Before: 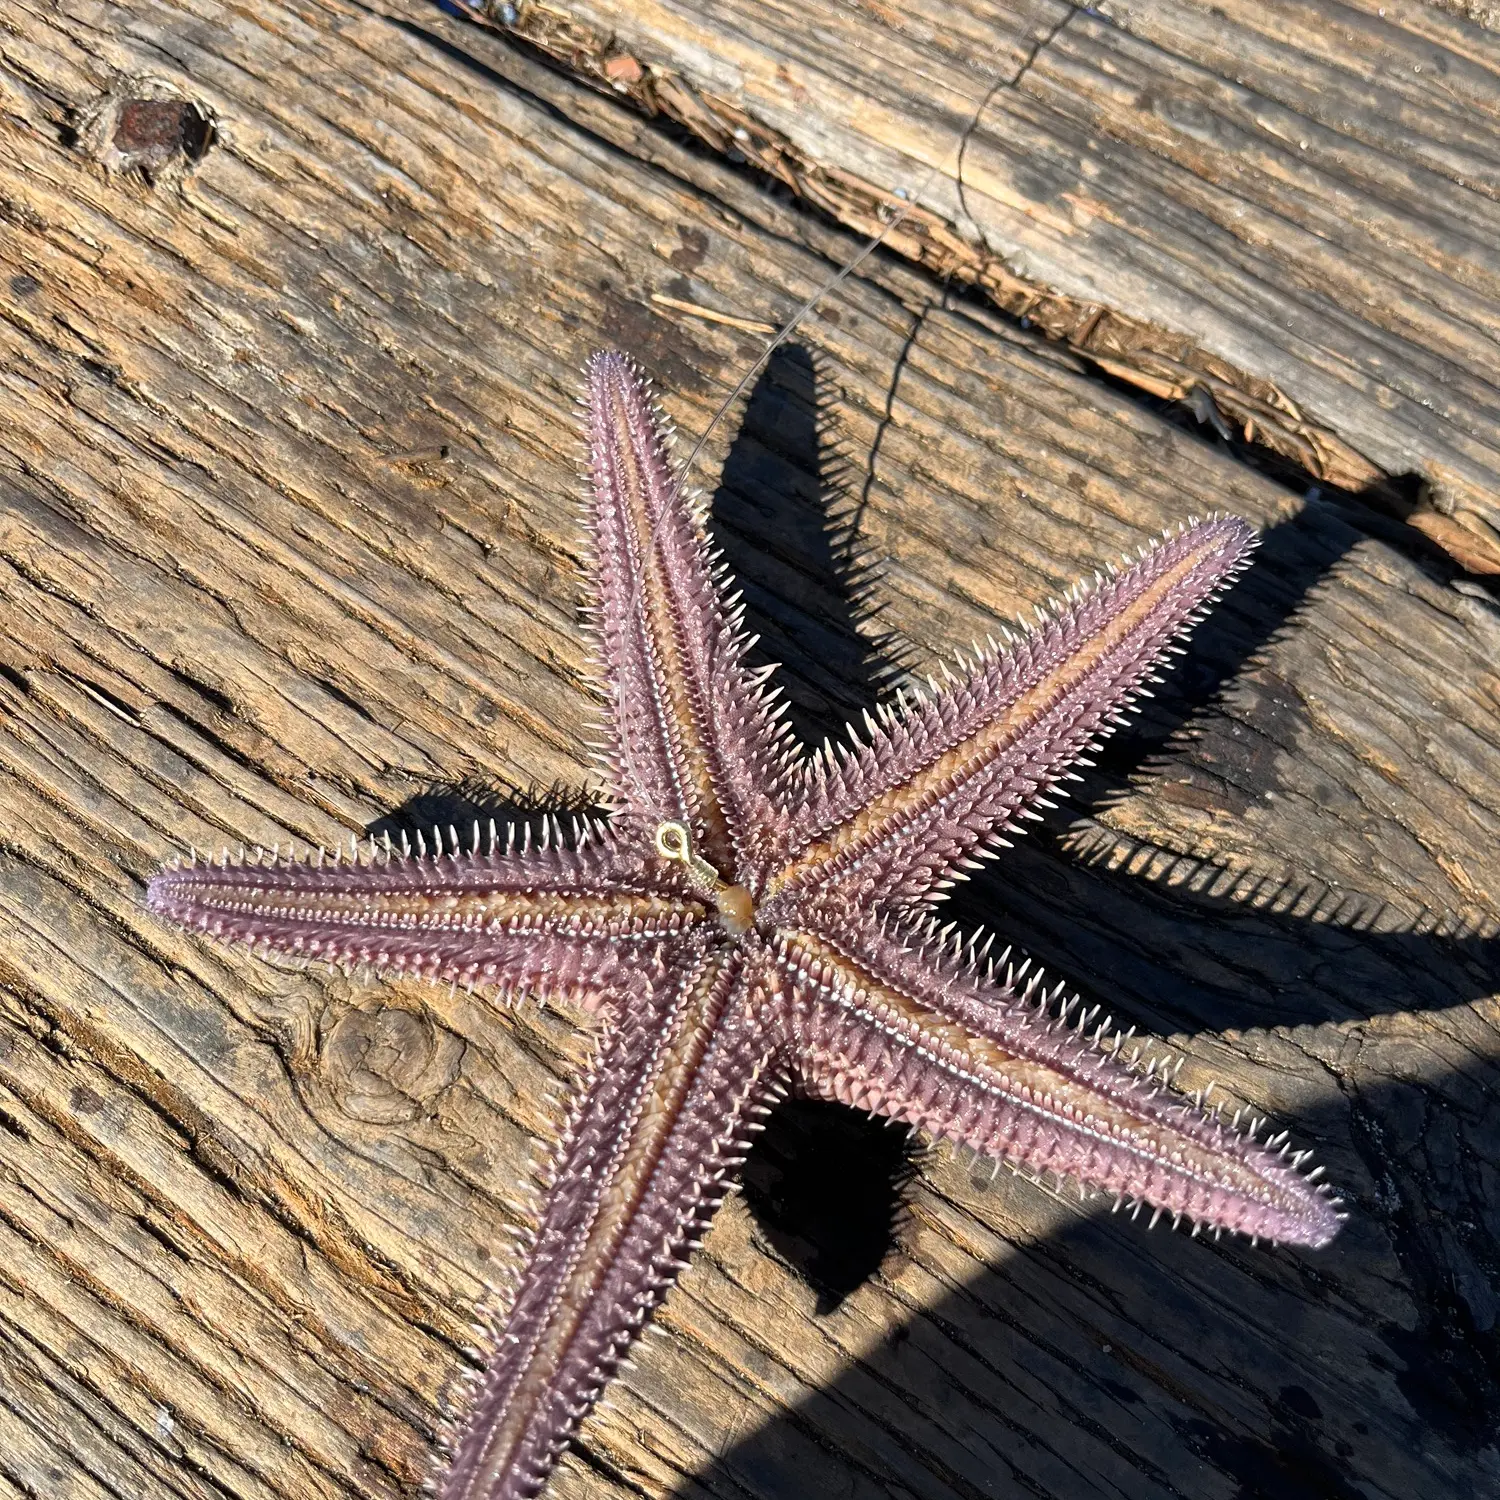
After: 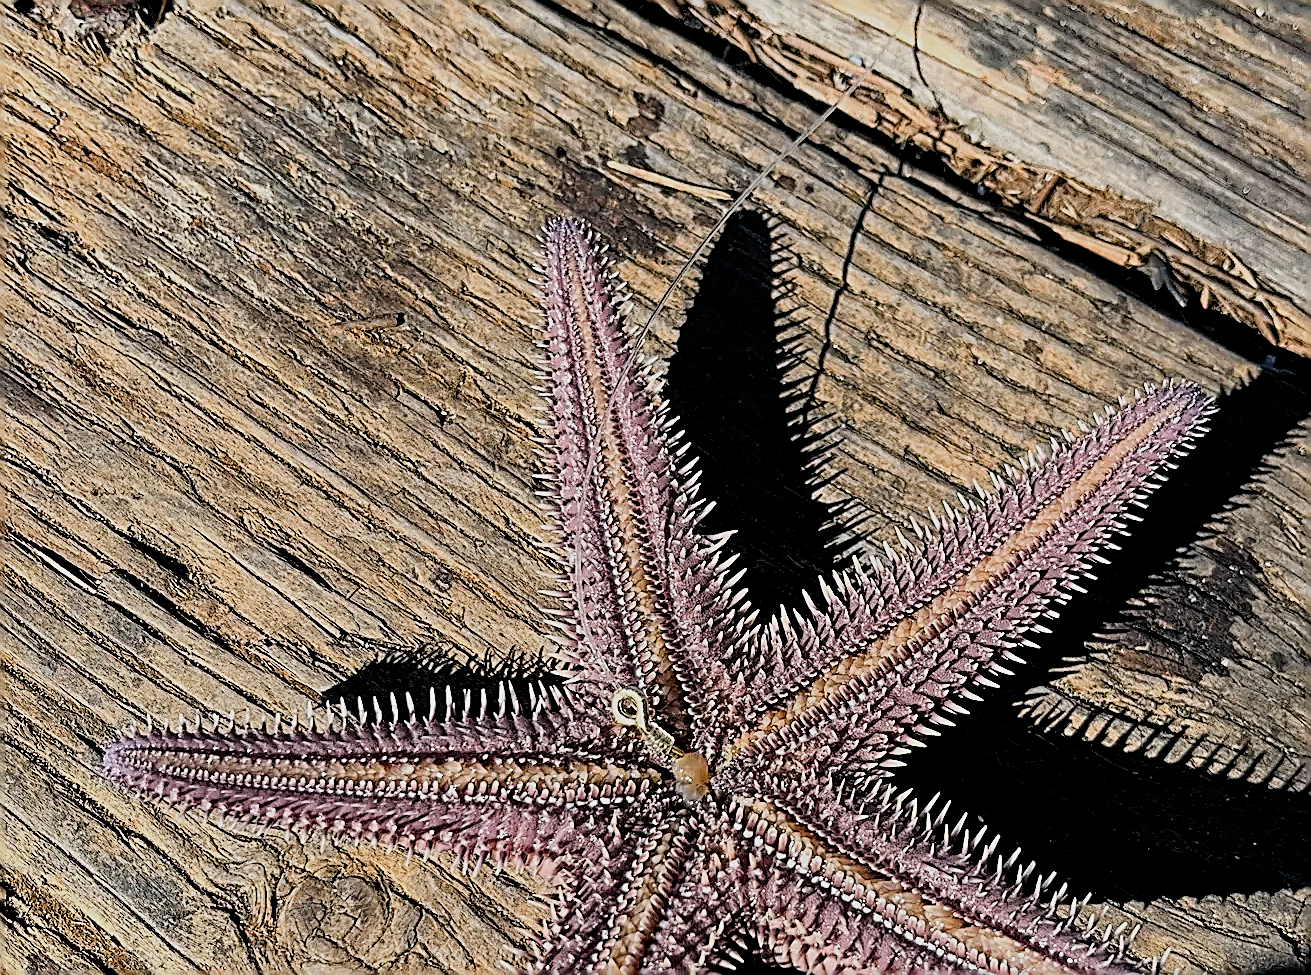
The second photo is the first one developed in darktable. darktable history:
filmic rgb: black relative exposure -4.09 EV, white relative exposure 5.11 EV, hardness 2.16, contrast 1.171, iterations of high-quality reconstruction 0
haze removal: compatibility mode true, adaptive false
crop: left 2.94%, top 8.902%, right 9.645%, bottom 26.044%
sharpen: amount 1.984
